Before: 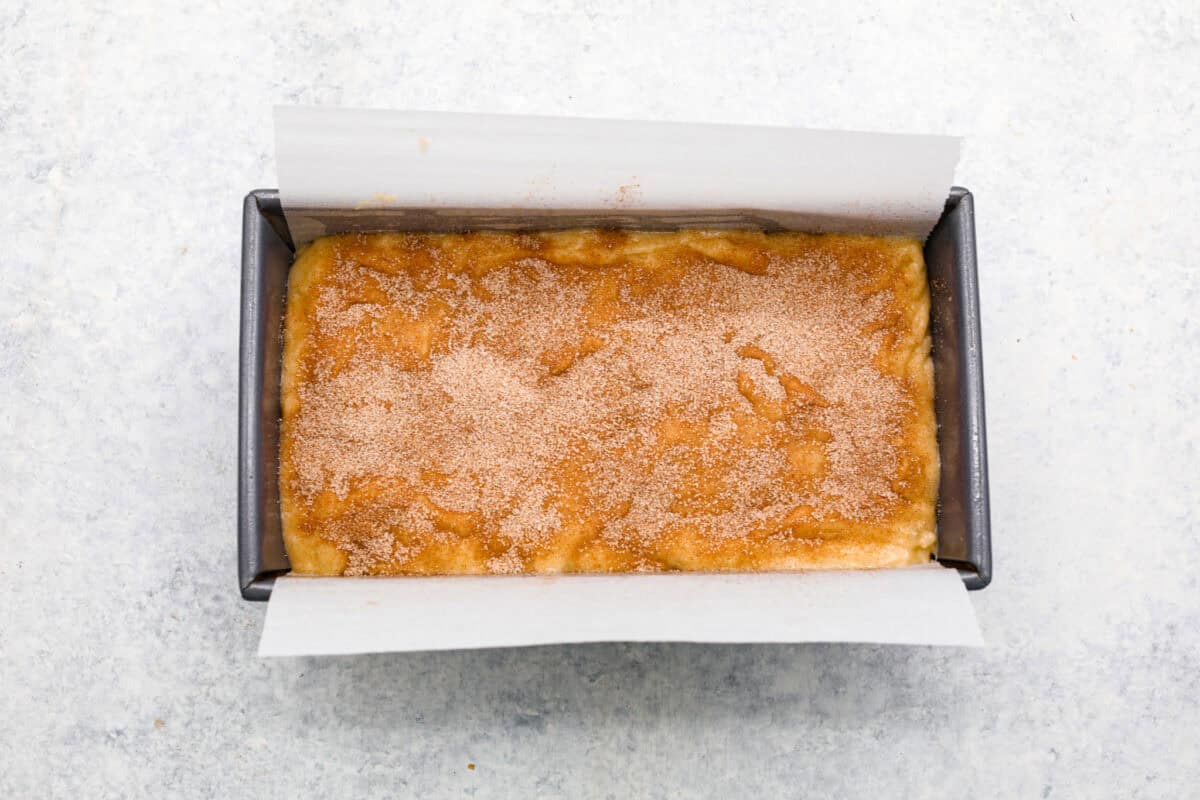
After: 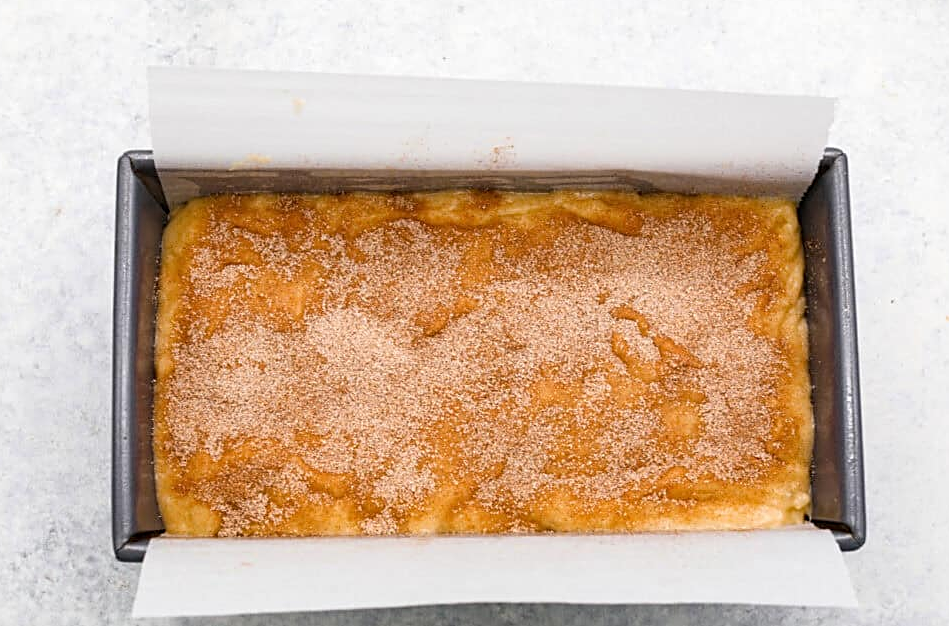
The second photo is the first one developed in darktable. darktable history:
crop and rotate: left 10.558%, top 5.044%, right 10.334%, bottom 16.635%
sharpen: on, module defaults
